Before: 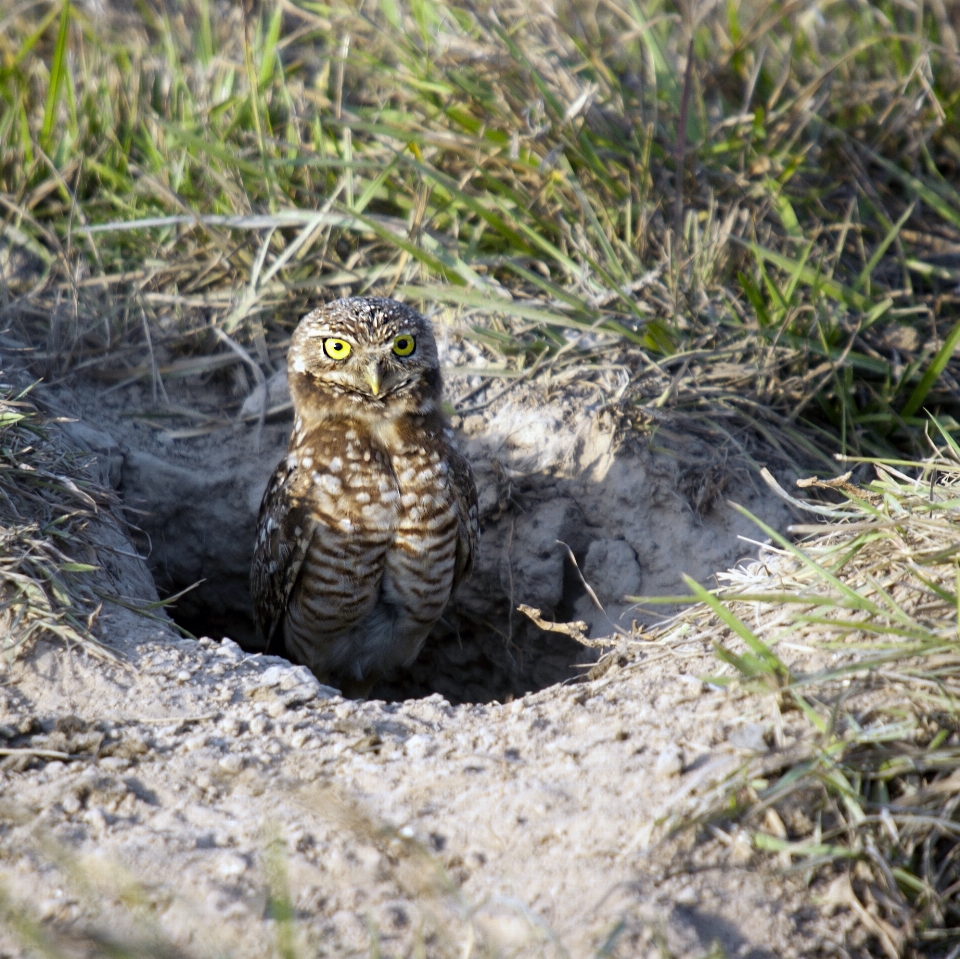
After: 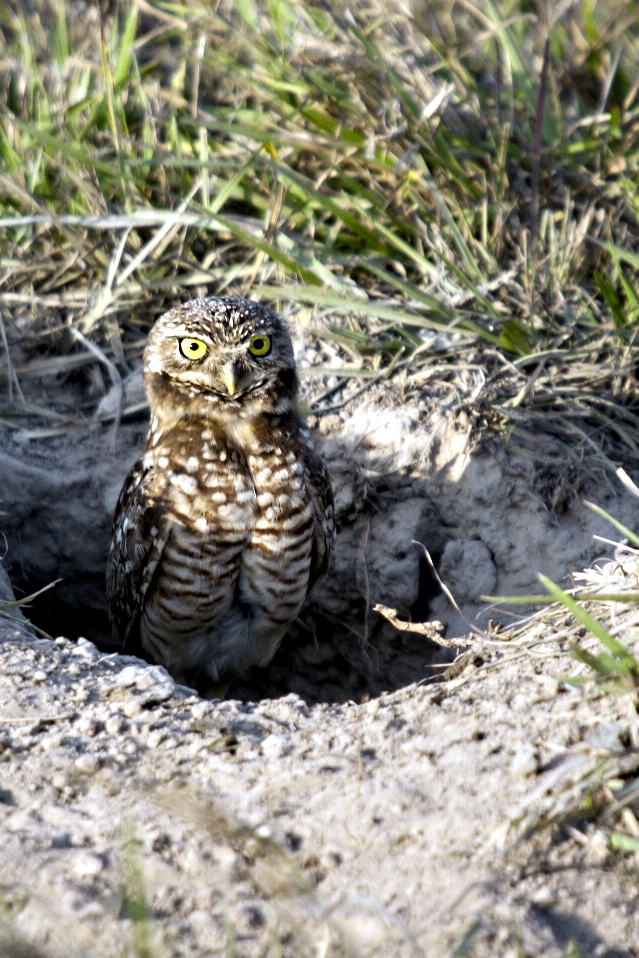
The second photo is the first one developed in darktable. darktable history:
crop and rotate: left 15.055%, right 18.278%
contrast equalizer: y [[0.545, 0.572, 0.59, 0.59, 0.571, 0.545], [0.5 ×6], [0.5 ×6], [0 ×6], [0 ×6]]
